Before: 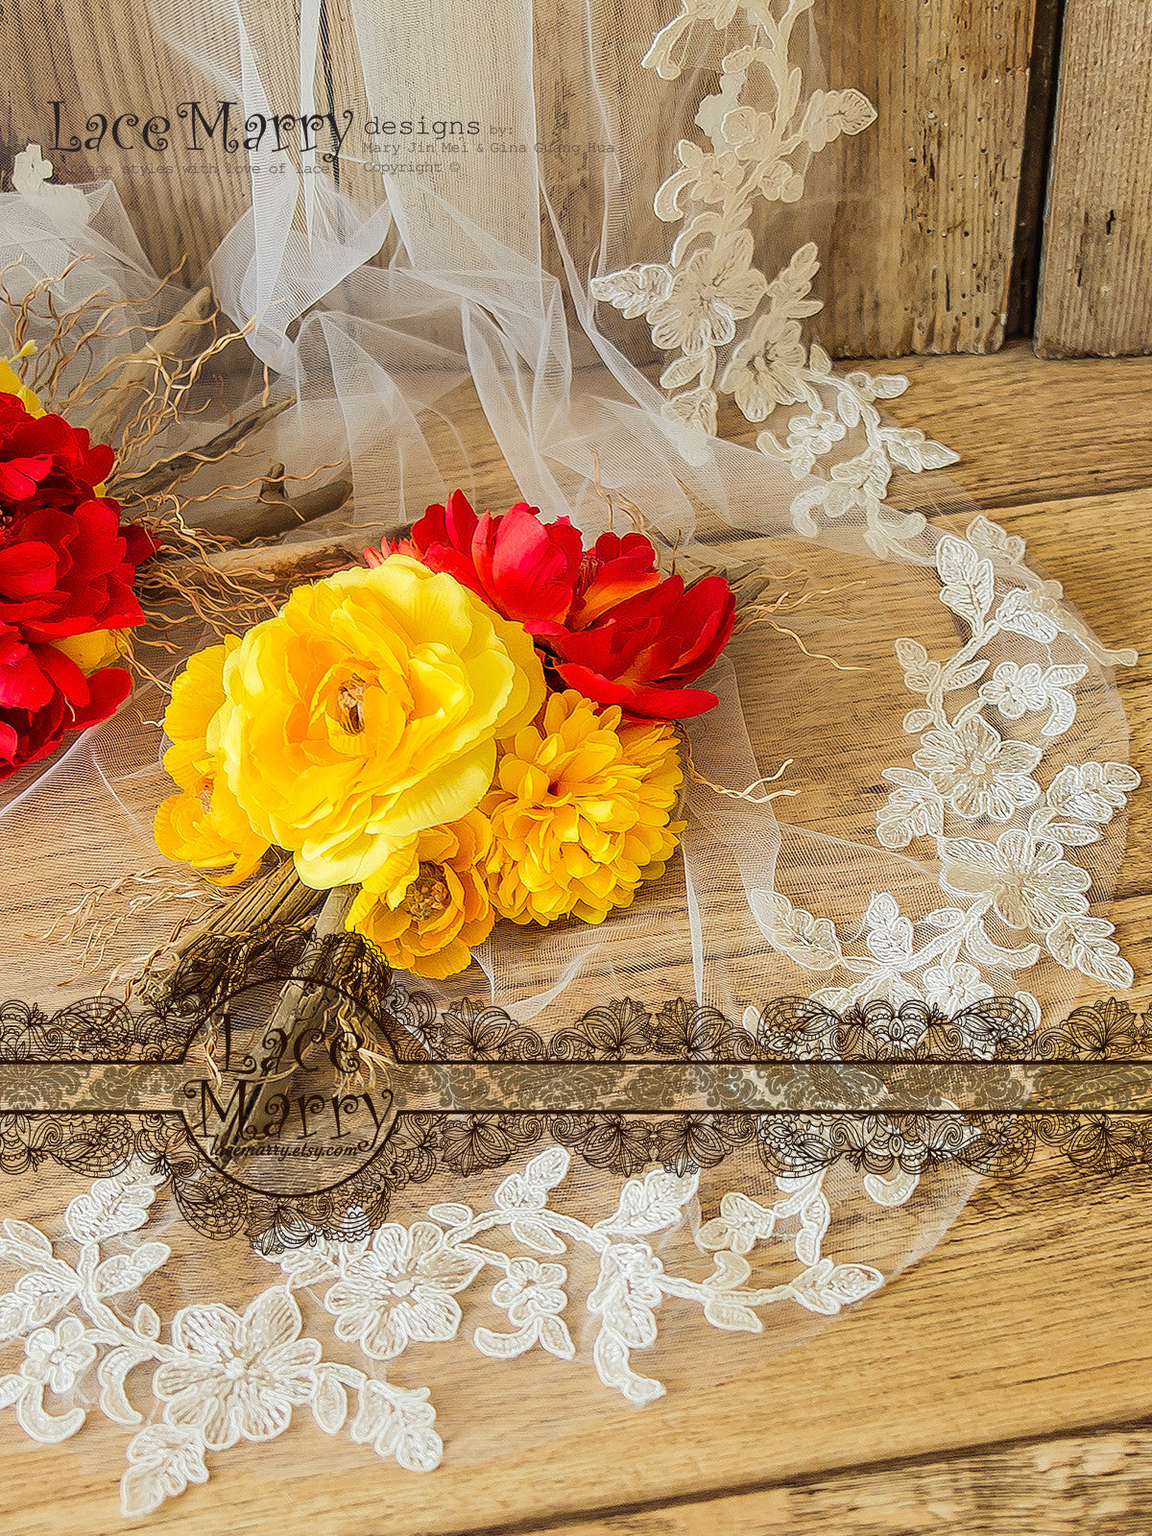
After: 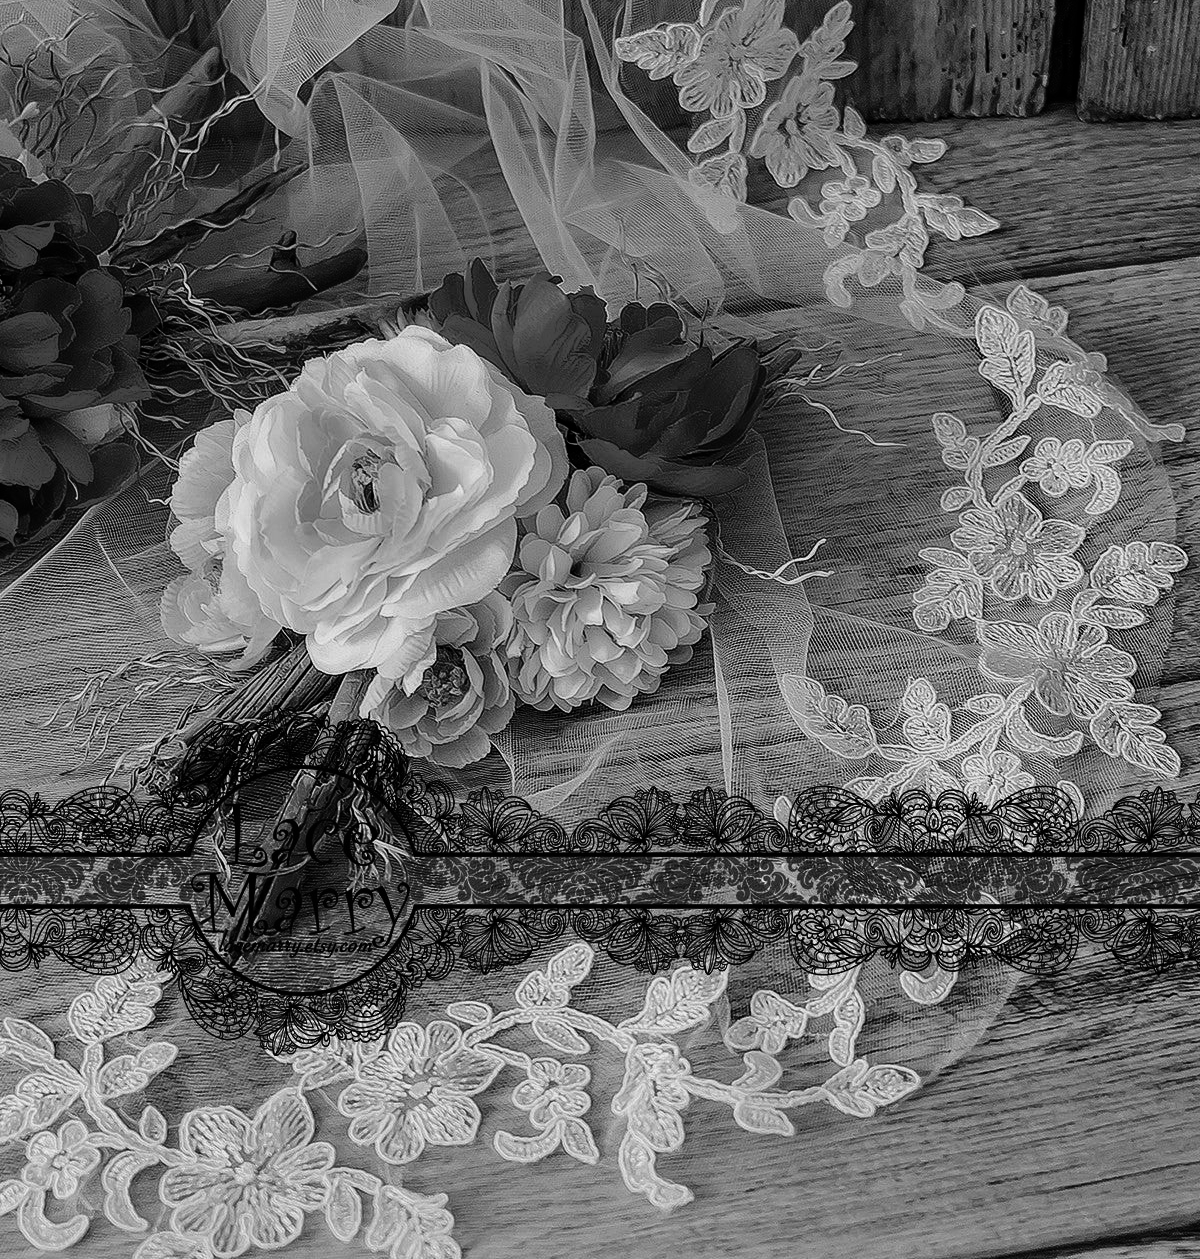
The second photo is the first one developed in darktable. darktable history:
contrast brightness saturation: contrast -0.03, brightness -0.59, saturation -1
monochrome: on, module defaults
tone curve: curves: ch0 [(0, 0) (0.07, 0.052) (0.23, 0.254) (0.486, 0.53) (0.822, 0.825) (0.994, 0.955)]; ch1 [(0, 0) (0.226, 0.261) (0.379, 0.442) (0.469, 0.472) (0.495, 0.495) (0.514, 0.504) (0.561, 0.568) (0.59, 0.612) (1, 1)]; ch2 [(0, 0) (0.269, 0.299) (0.459, 0.441) (0.498, 0.499) (0.523, 0.52) (0.586, 0.569) (0.635, 0.617) (0.659, 0.681) (0.718, 0.764) (1, 1)], color space Lab, independent channels, preserve colors none
crop and rotate: top 15.774%, bottom 5.506%
